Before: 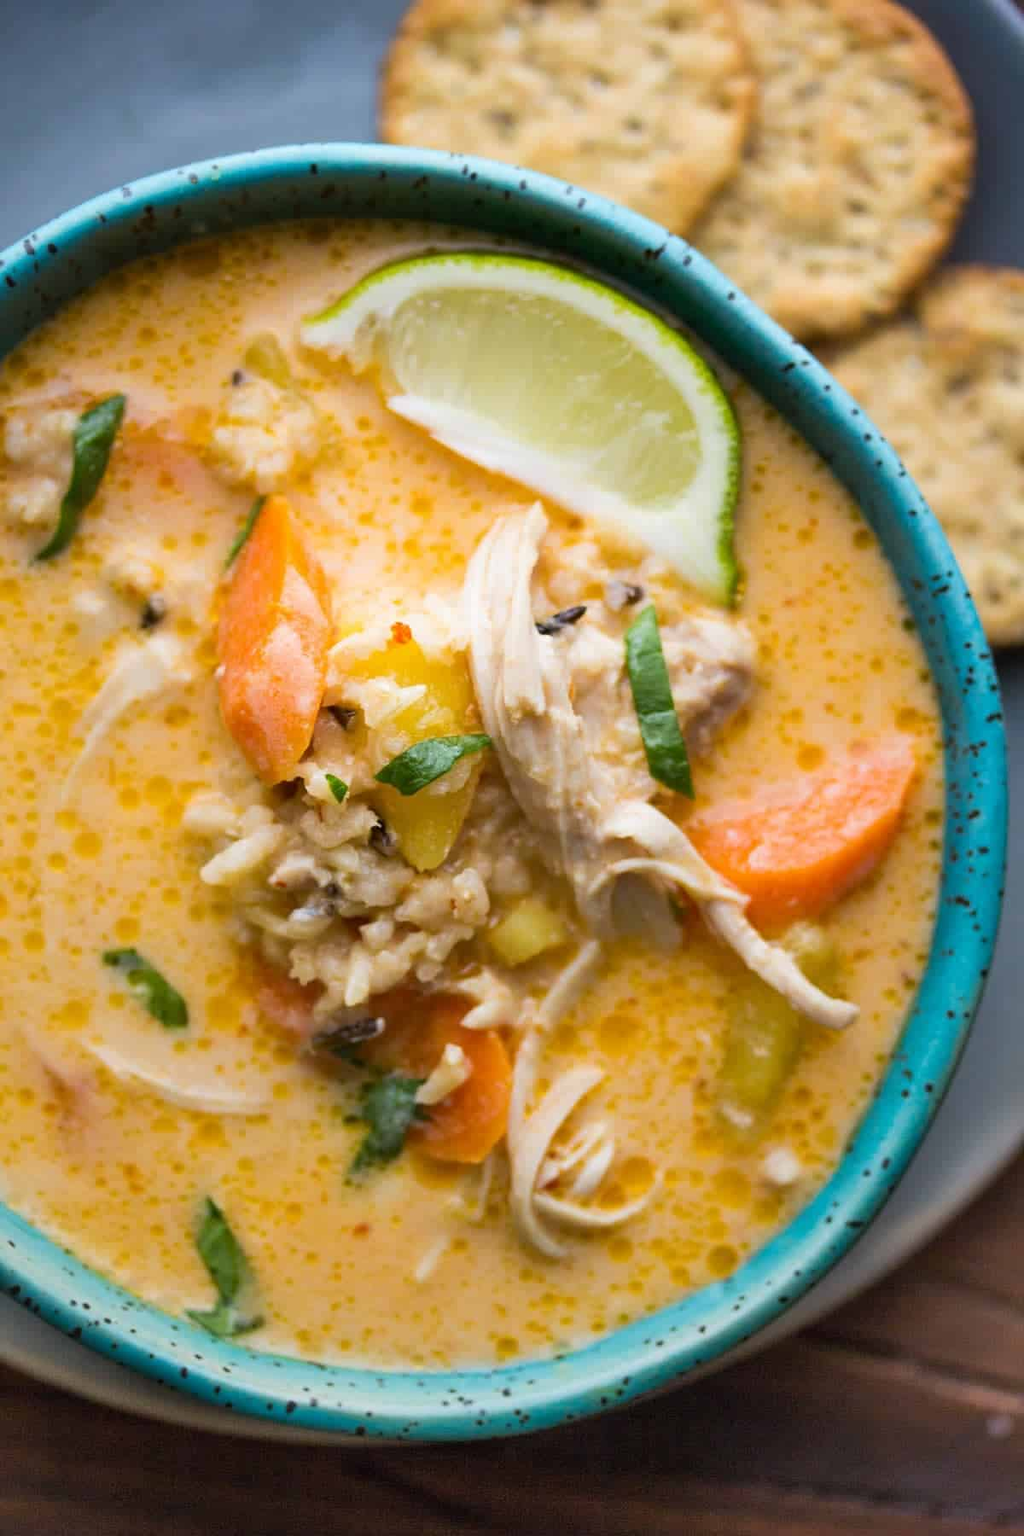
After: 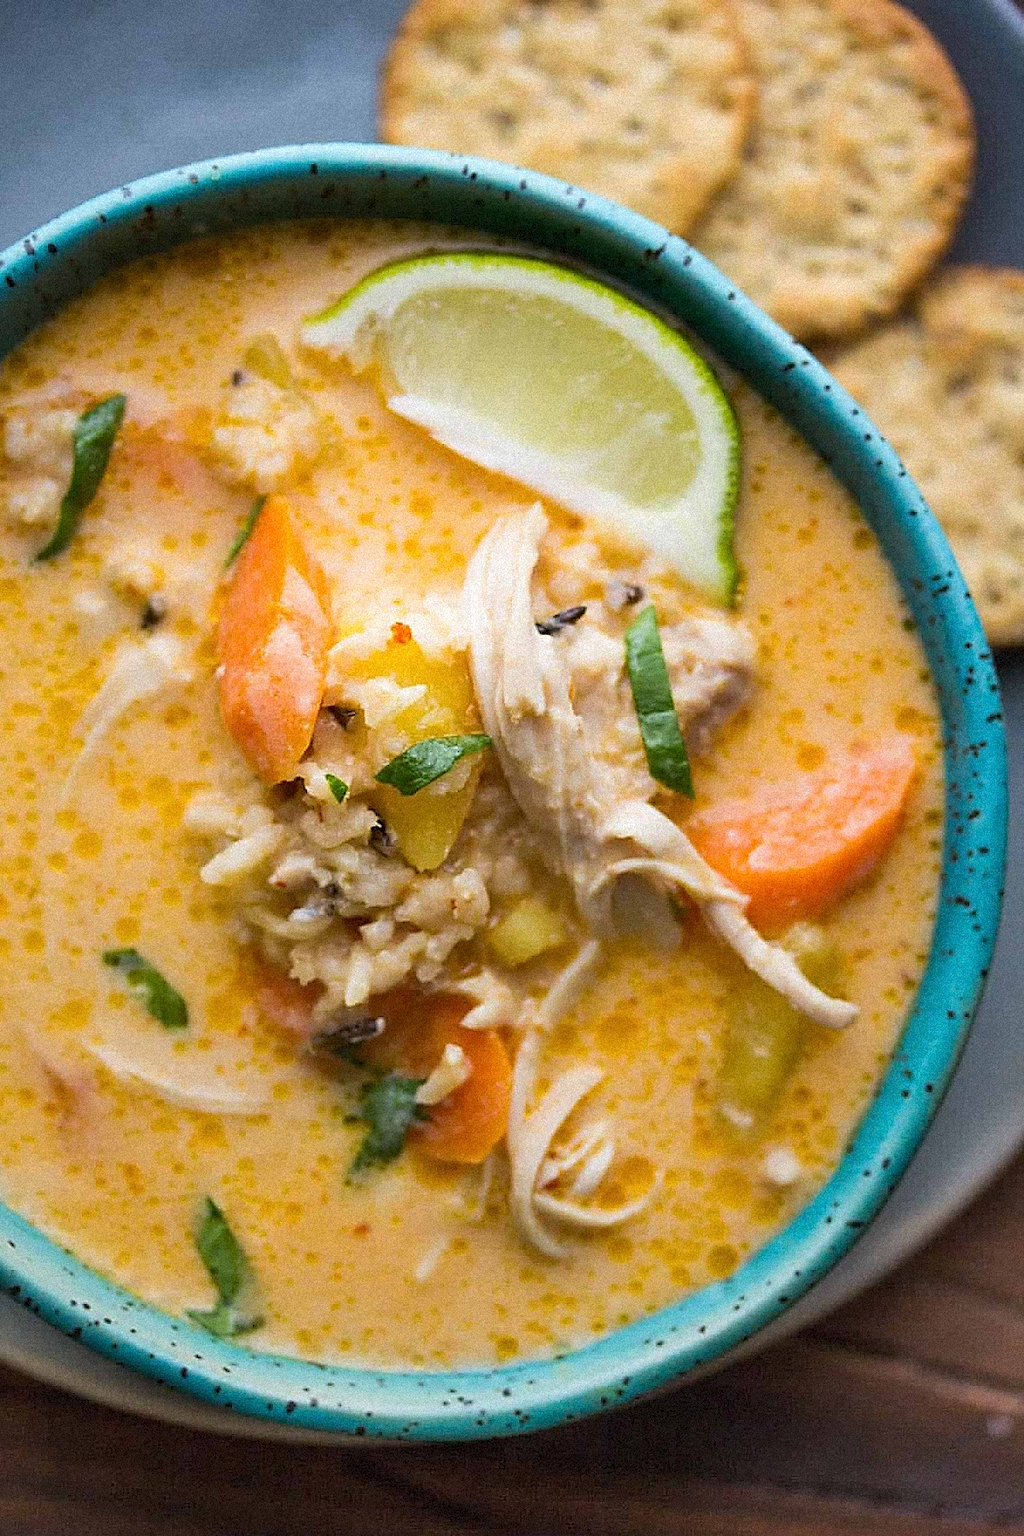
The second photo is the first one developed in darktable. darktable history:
sharpen: radius 1.4, amount 1.25, threshold 0.7
grain: coarseness 9.38 ISO, strength 34.99%, mid-tones bias 0%
